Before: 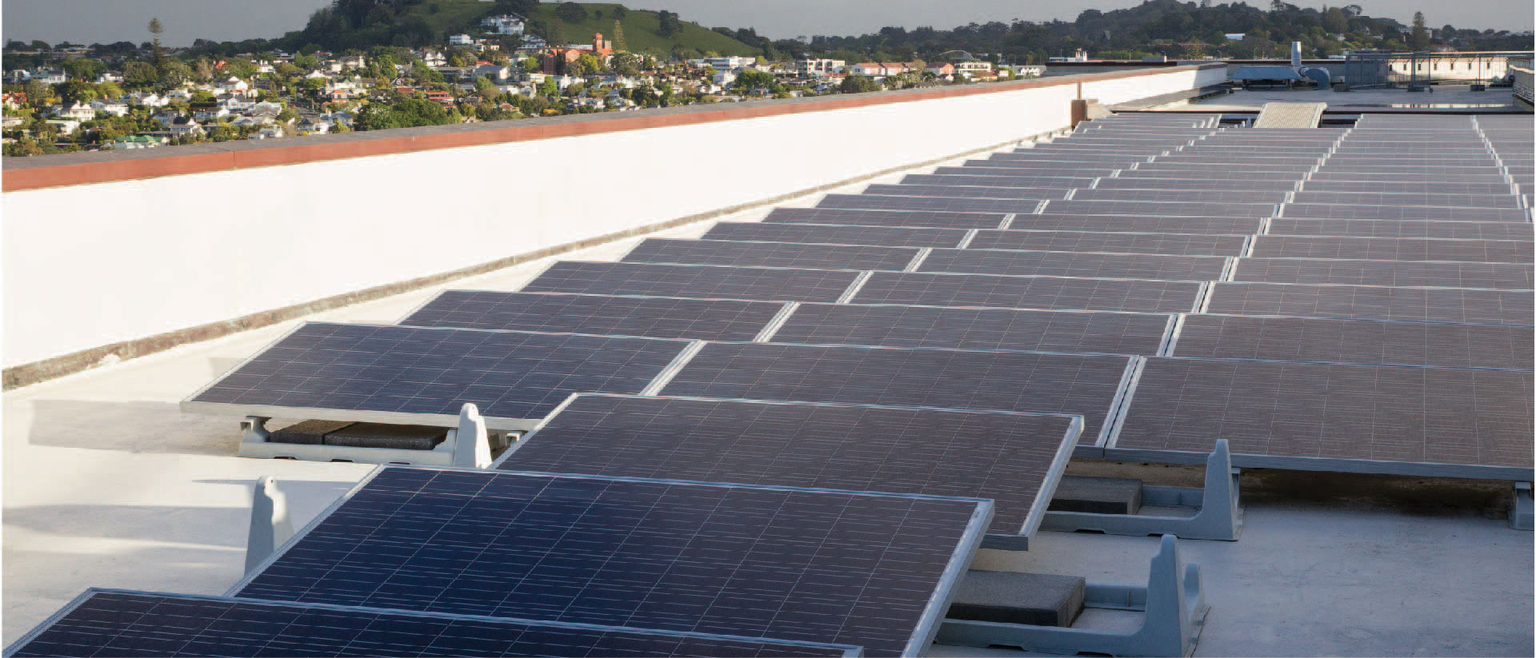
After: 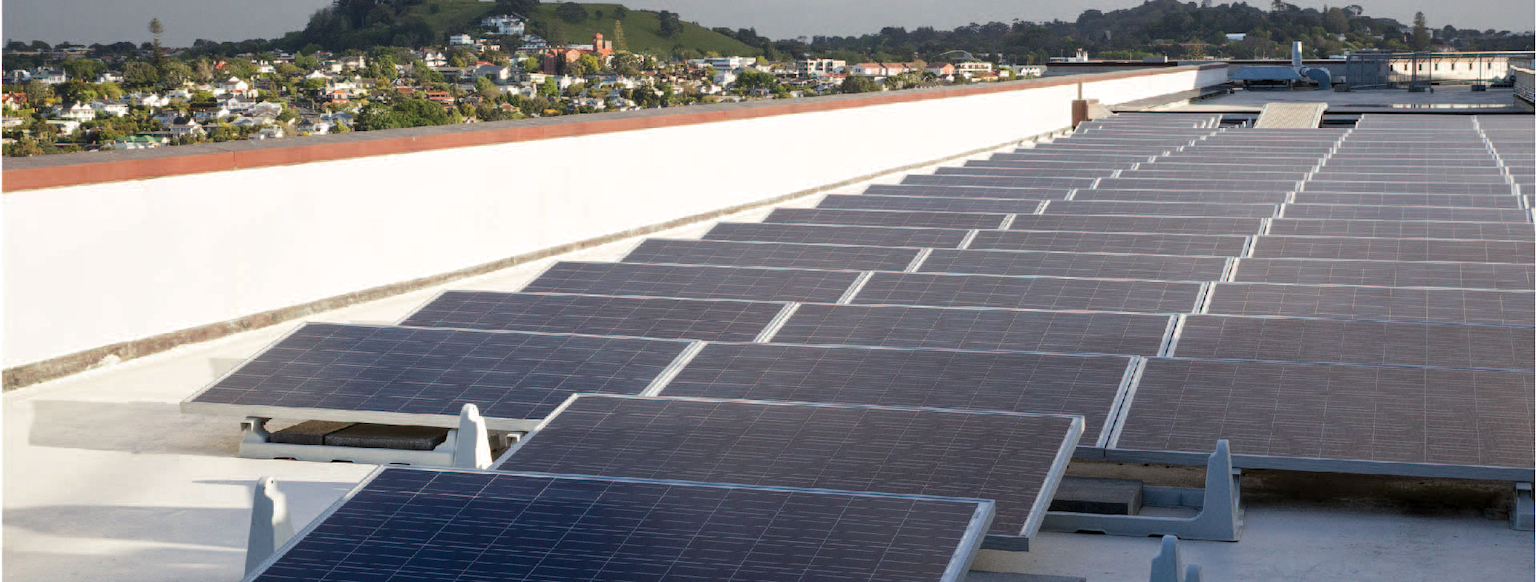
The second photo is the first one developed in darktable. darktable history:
crop and rotate: top 0%, bottom 11.539%
local contrast: highlights 107%, shadows 103%, detail 119%, midtone range 0.2
